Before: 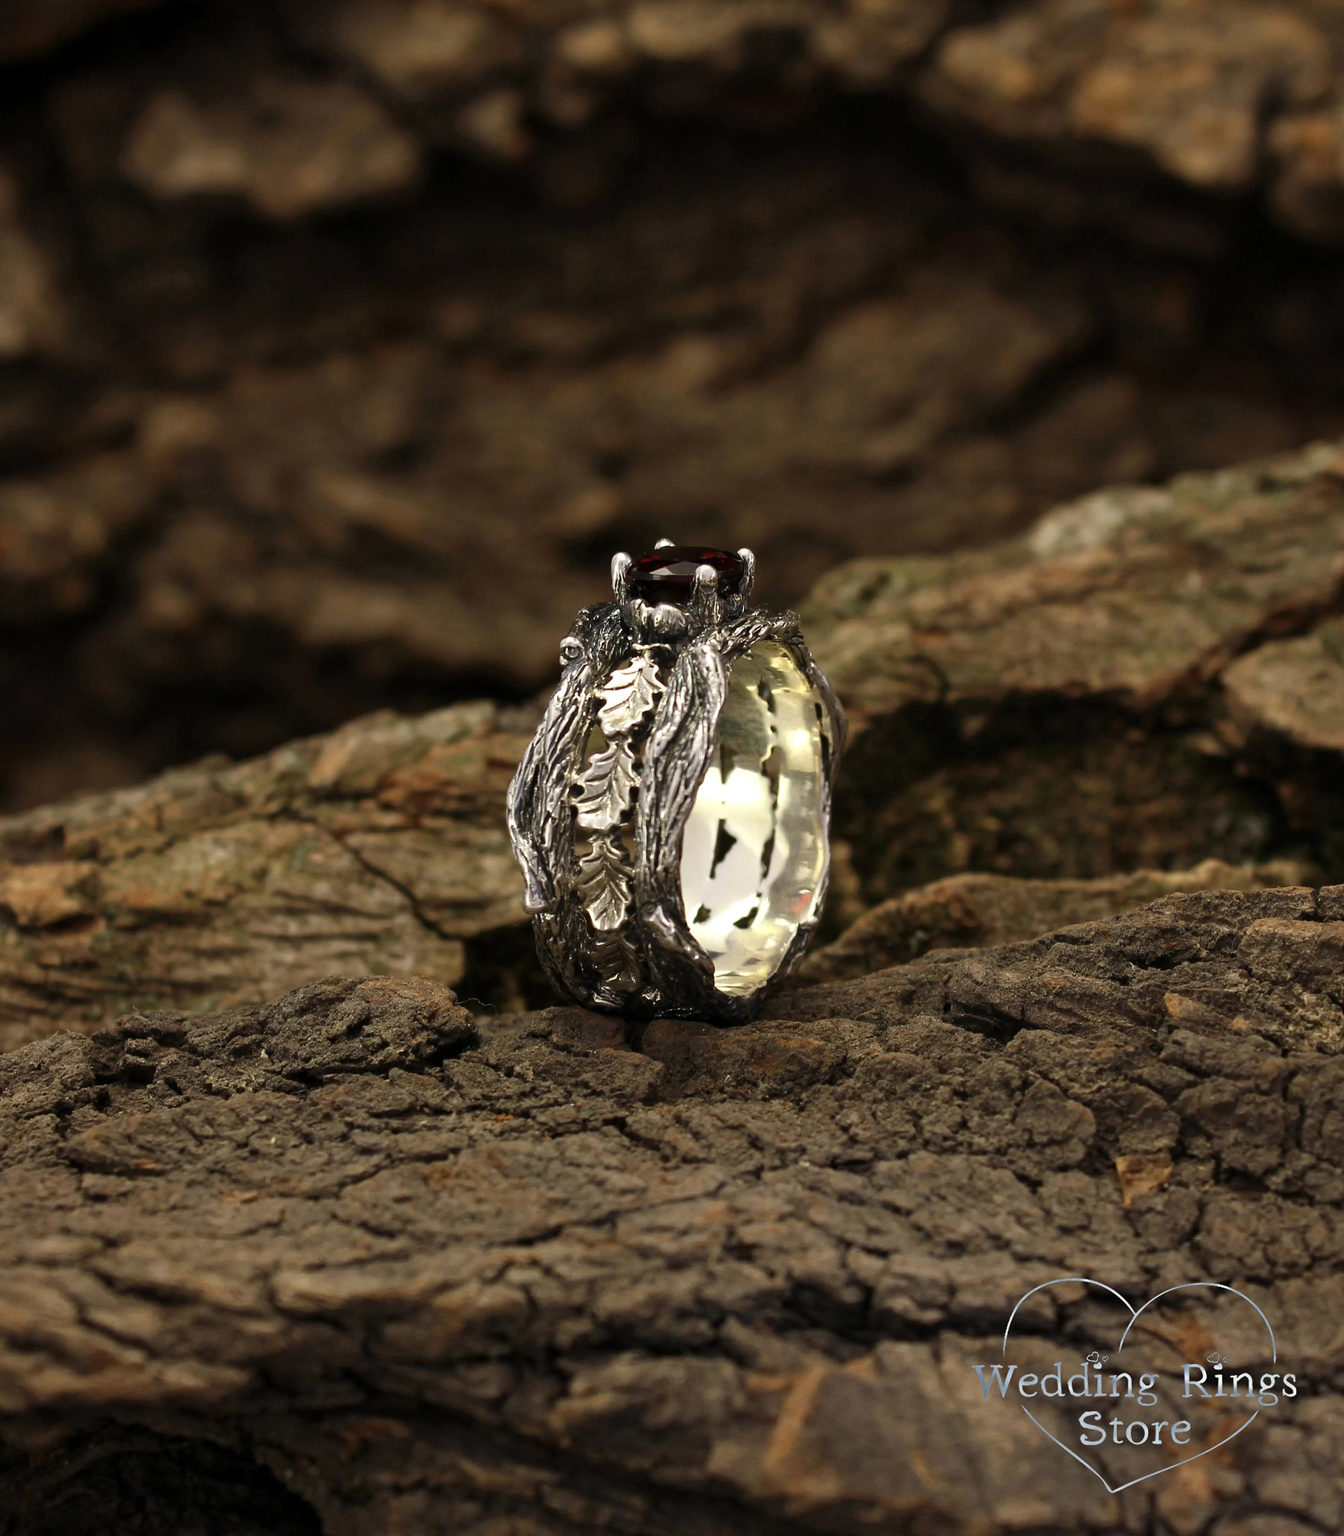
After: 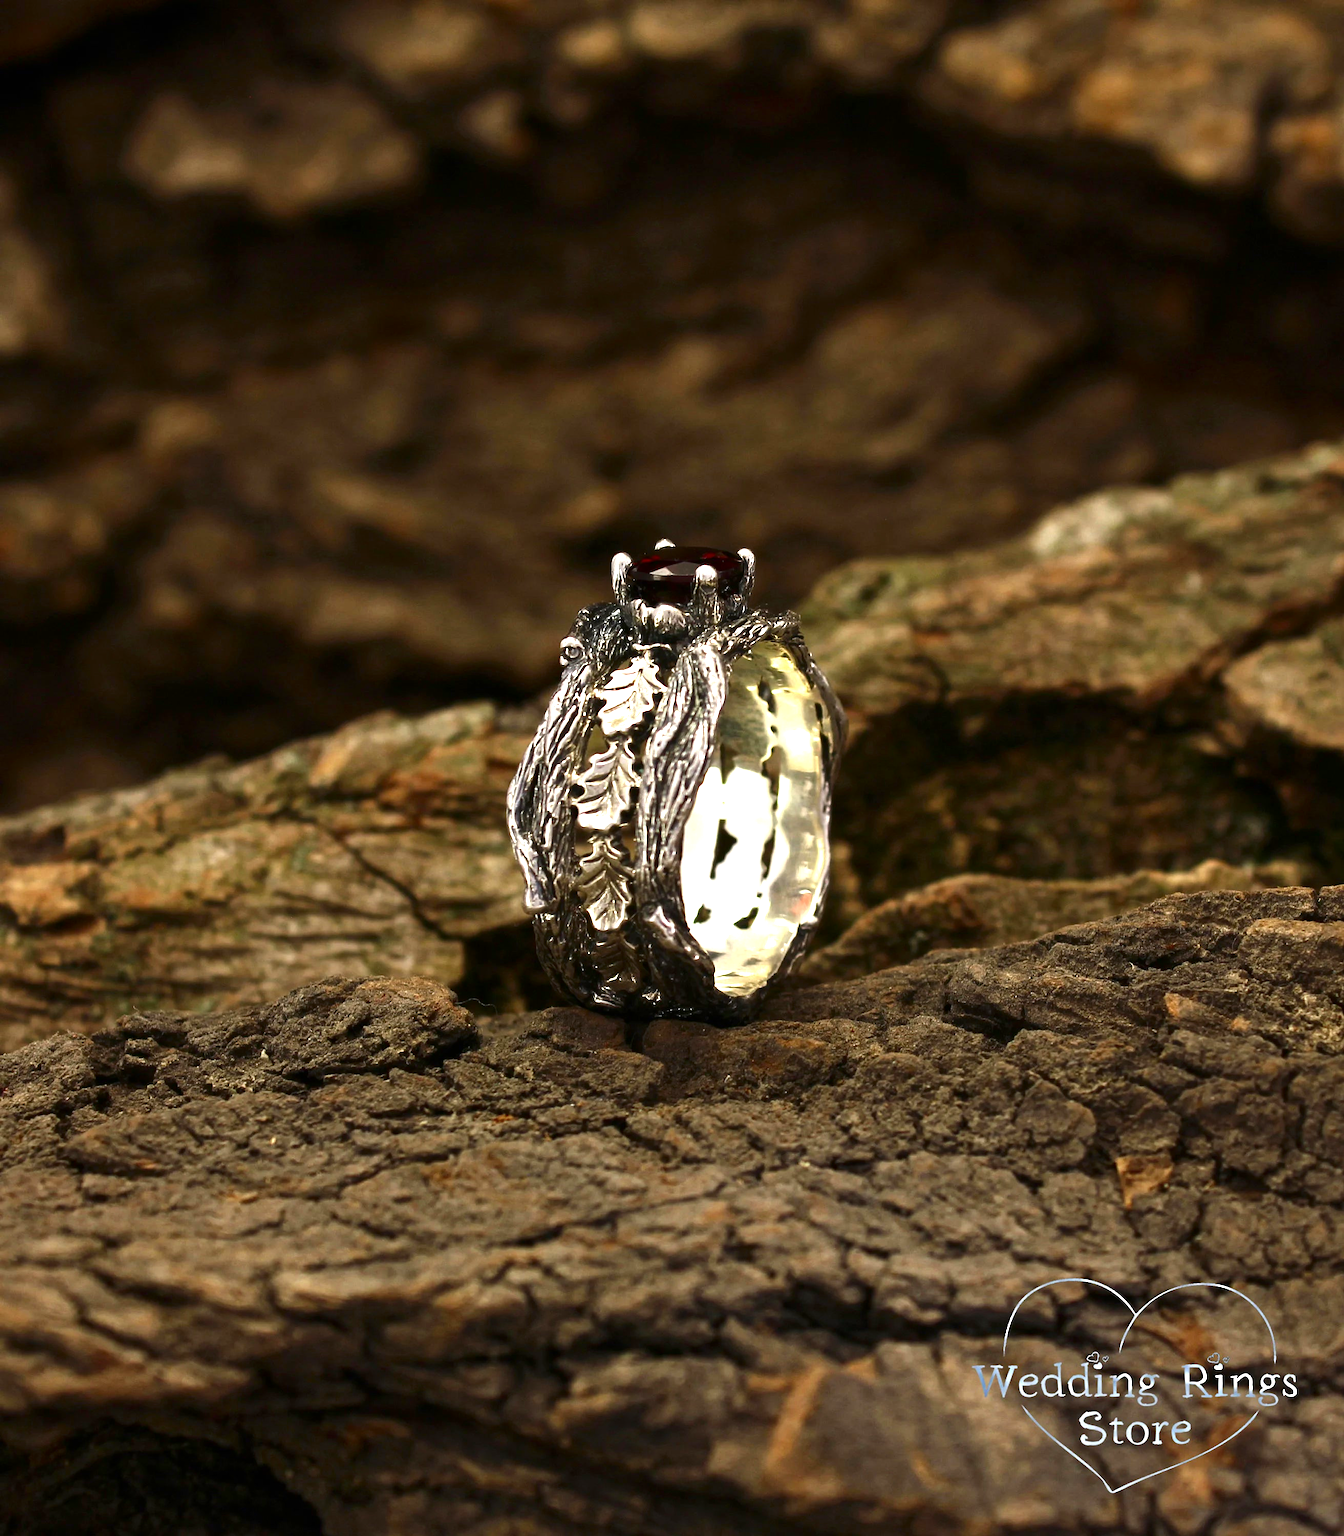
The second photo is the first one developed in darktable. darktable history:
exposure: black level correction -0.001, exposure 0.91 EV, compensate highlight preservation false
contrast brightness saturation: contrast 0.067, brightness -0.135, saturation 0.118
